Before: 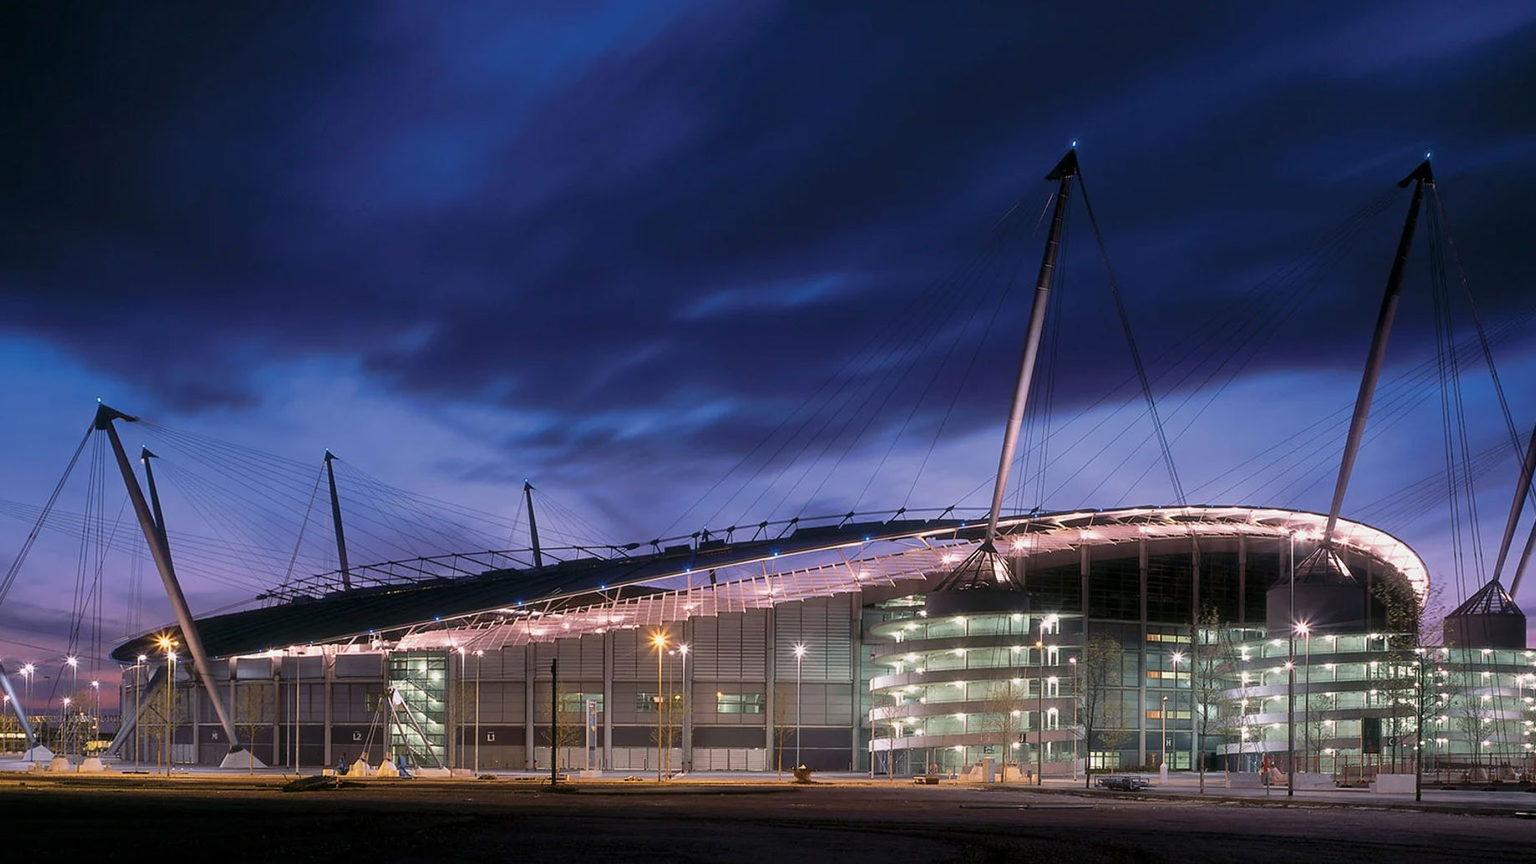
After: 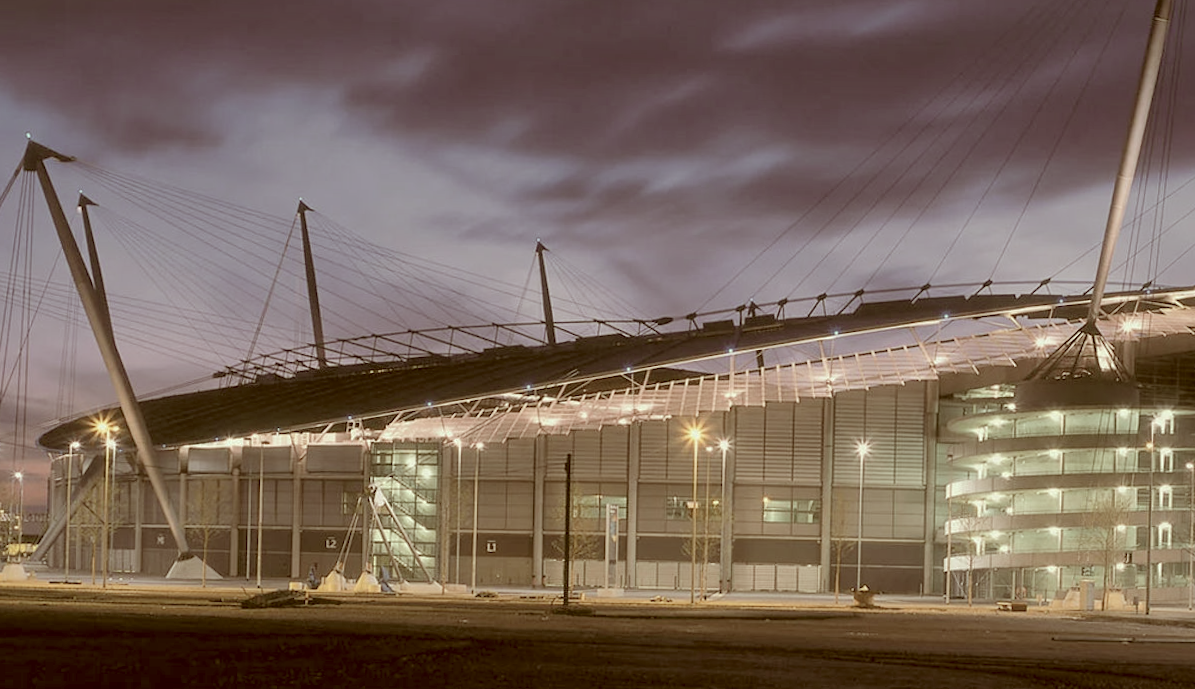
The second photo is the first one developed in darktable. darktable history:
contrast brightness saturation: brightness 0.182, saturation -0.506
shadows and highlights: on, module defaults
crop and rotate: angle -0.897°, left 3.719%, top 31.573%, right 29.534%
color correction: highlights a* -6.21, highlights b* 9.42, shadows a* 10.31, shadows b* 23.69
